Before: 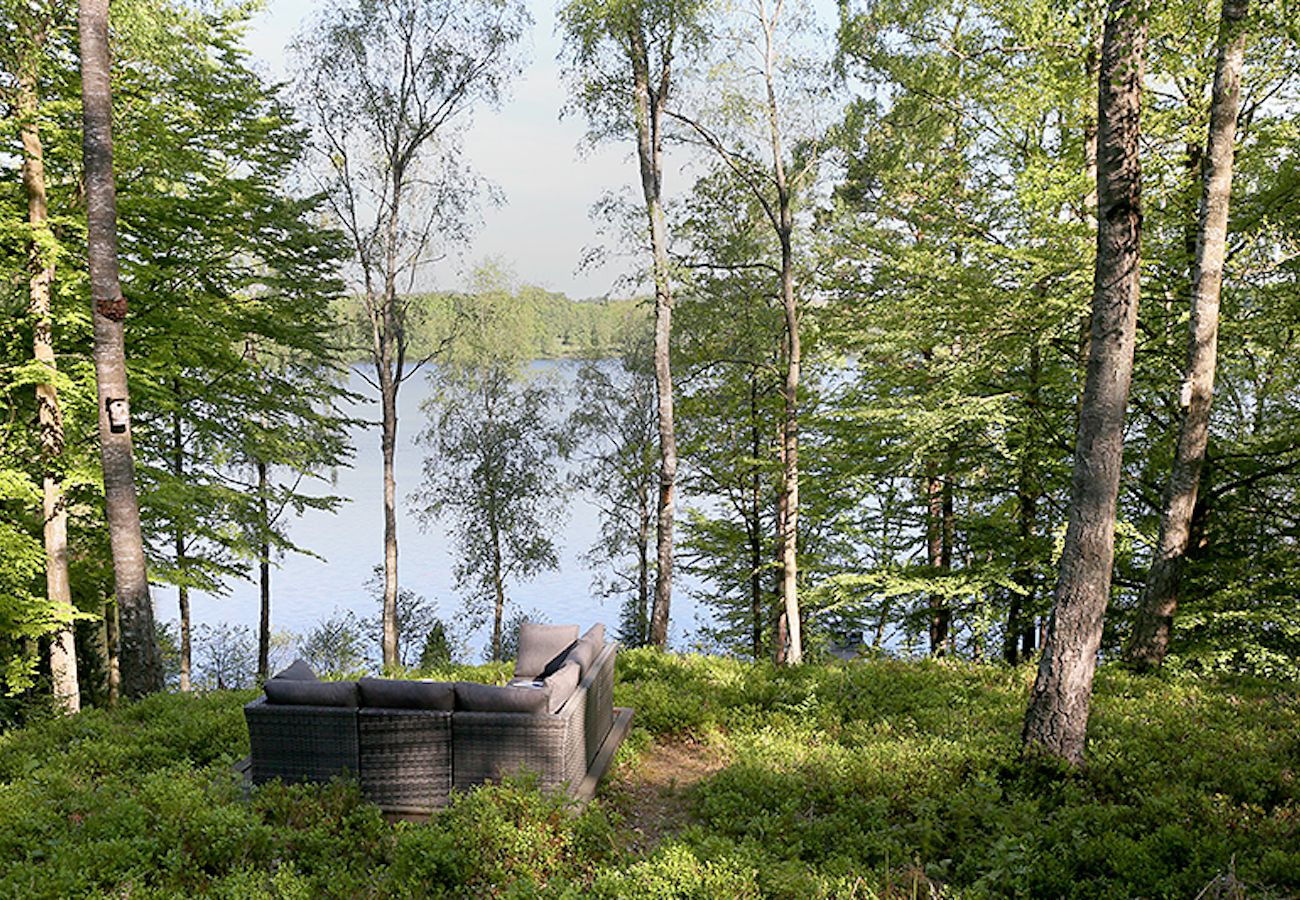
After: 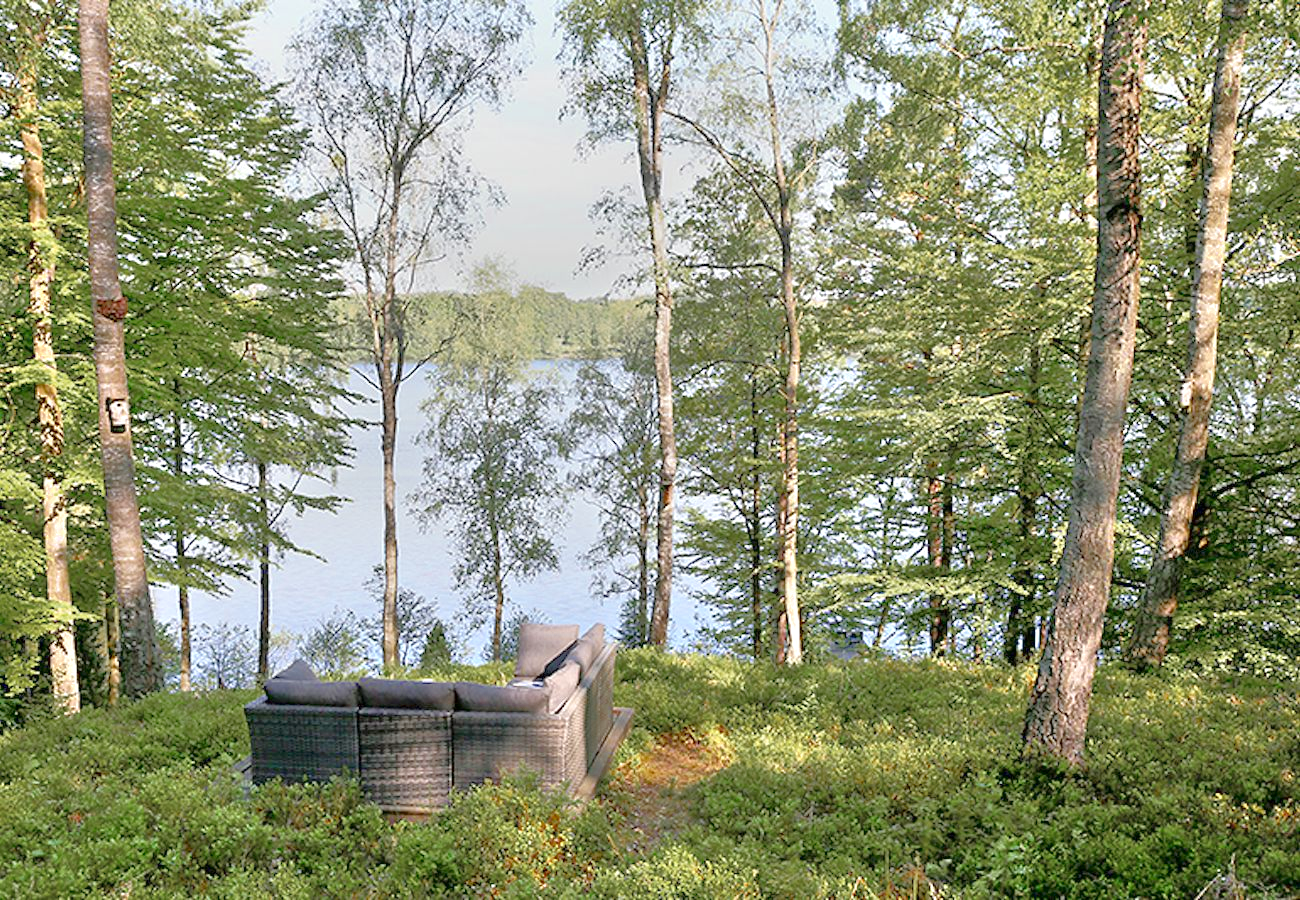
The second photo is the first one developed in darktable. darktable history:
tone equalizer: -8 EV 2 EV, -7 EV 2 EV, -6 EV 2 EV, -5 EV 2 EV, -4 EV 2 EV, -3 EV 1.5 EV, -2 EV 1 EV, -1 EV 0.5 EV
color zones: curves: ch0 [(0.11, 0.396) (0.195, 0.36) (0.25, 0.5) (0.303, 0.412) (0.357, 0.544) (0.75, 0.5) (0.967, 0.328)]; ch1 [(0, 0.468) (0.112, 0.512) (0.202, 0.6) (0.25, 0.5) (0.307, 0.352) (0.357, 0.544) (0.75, 0.5) (0.963, 0.524)]
